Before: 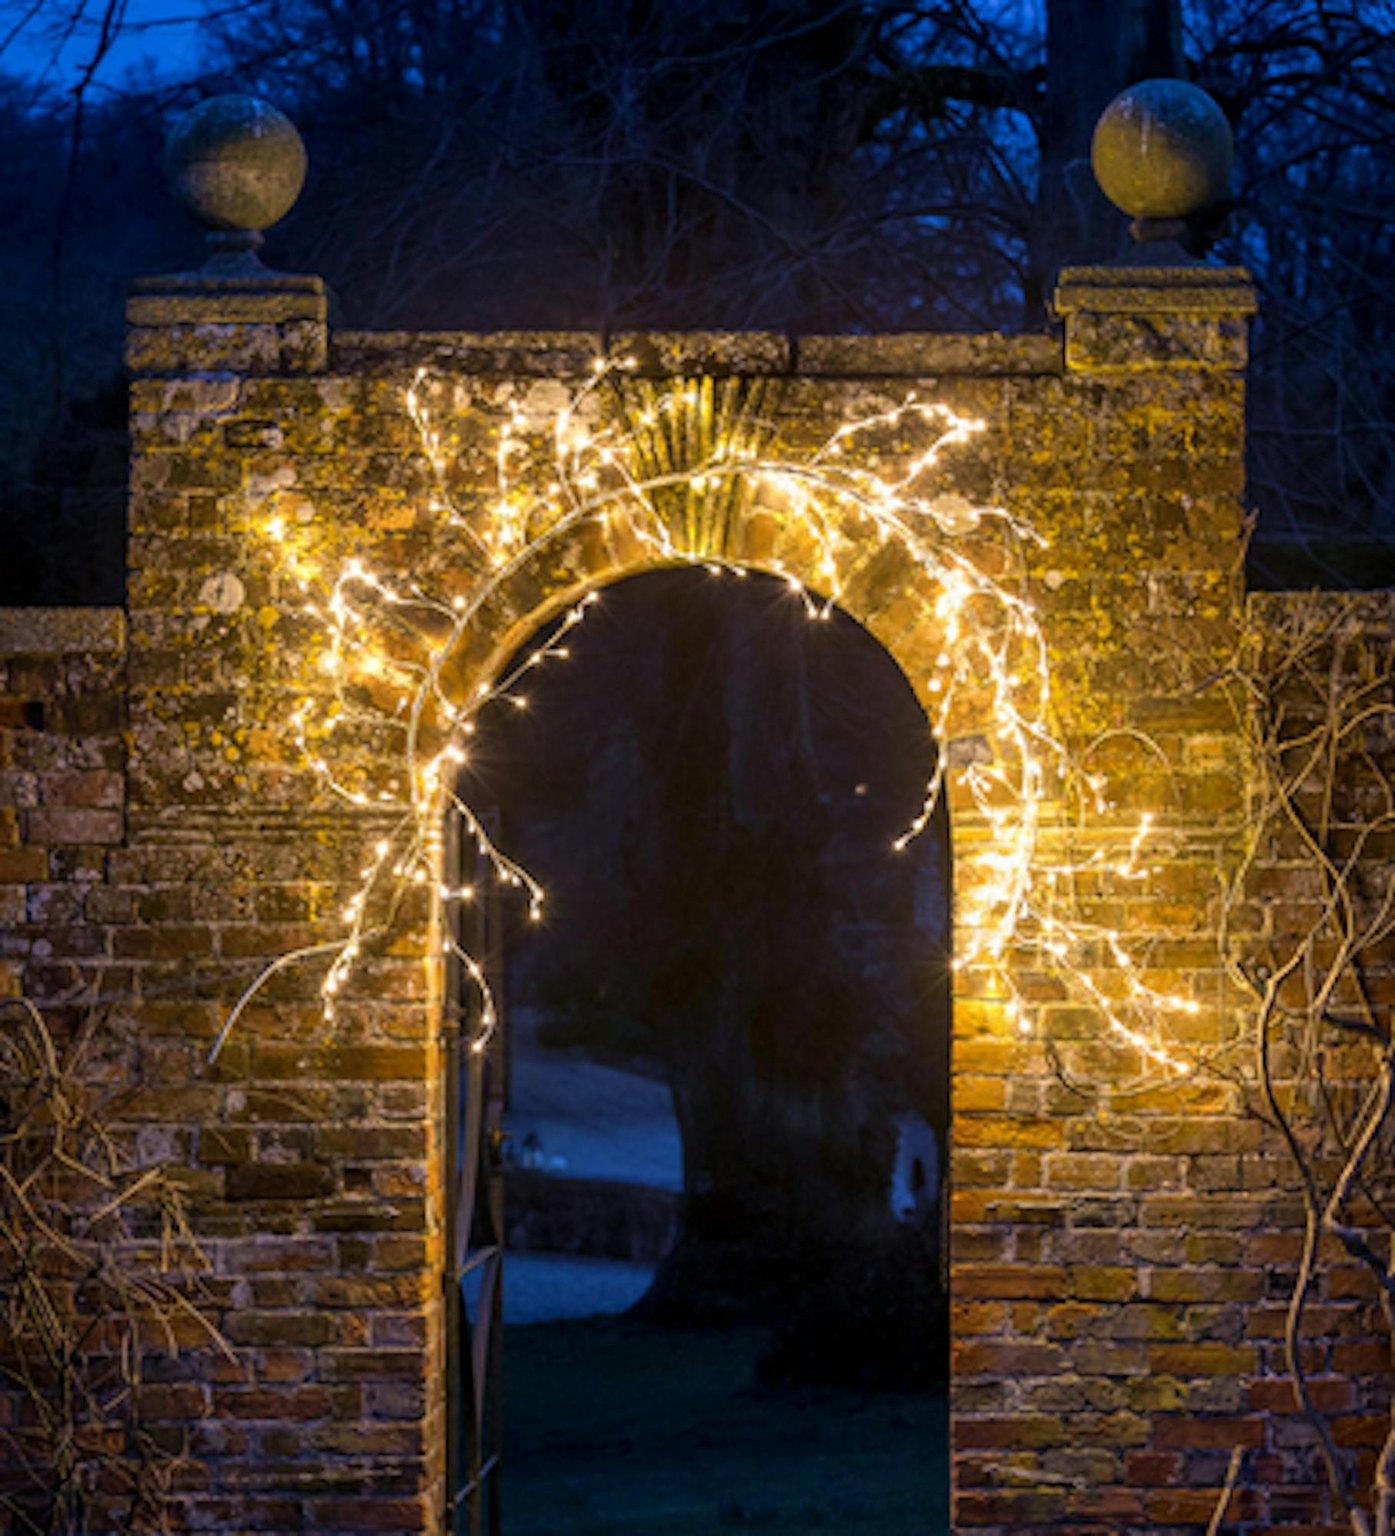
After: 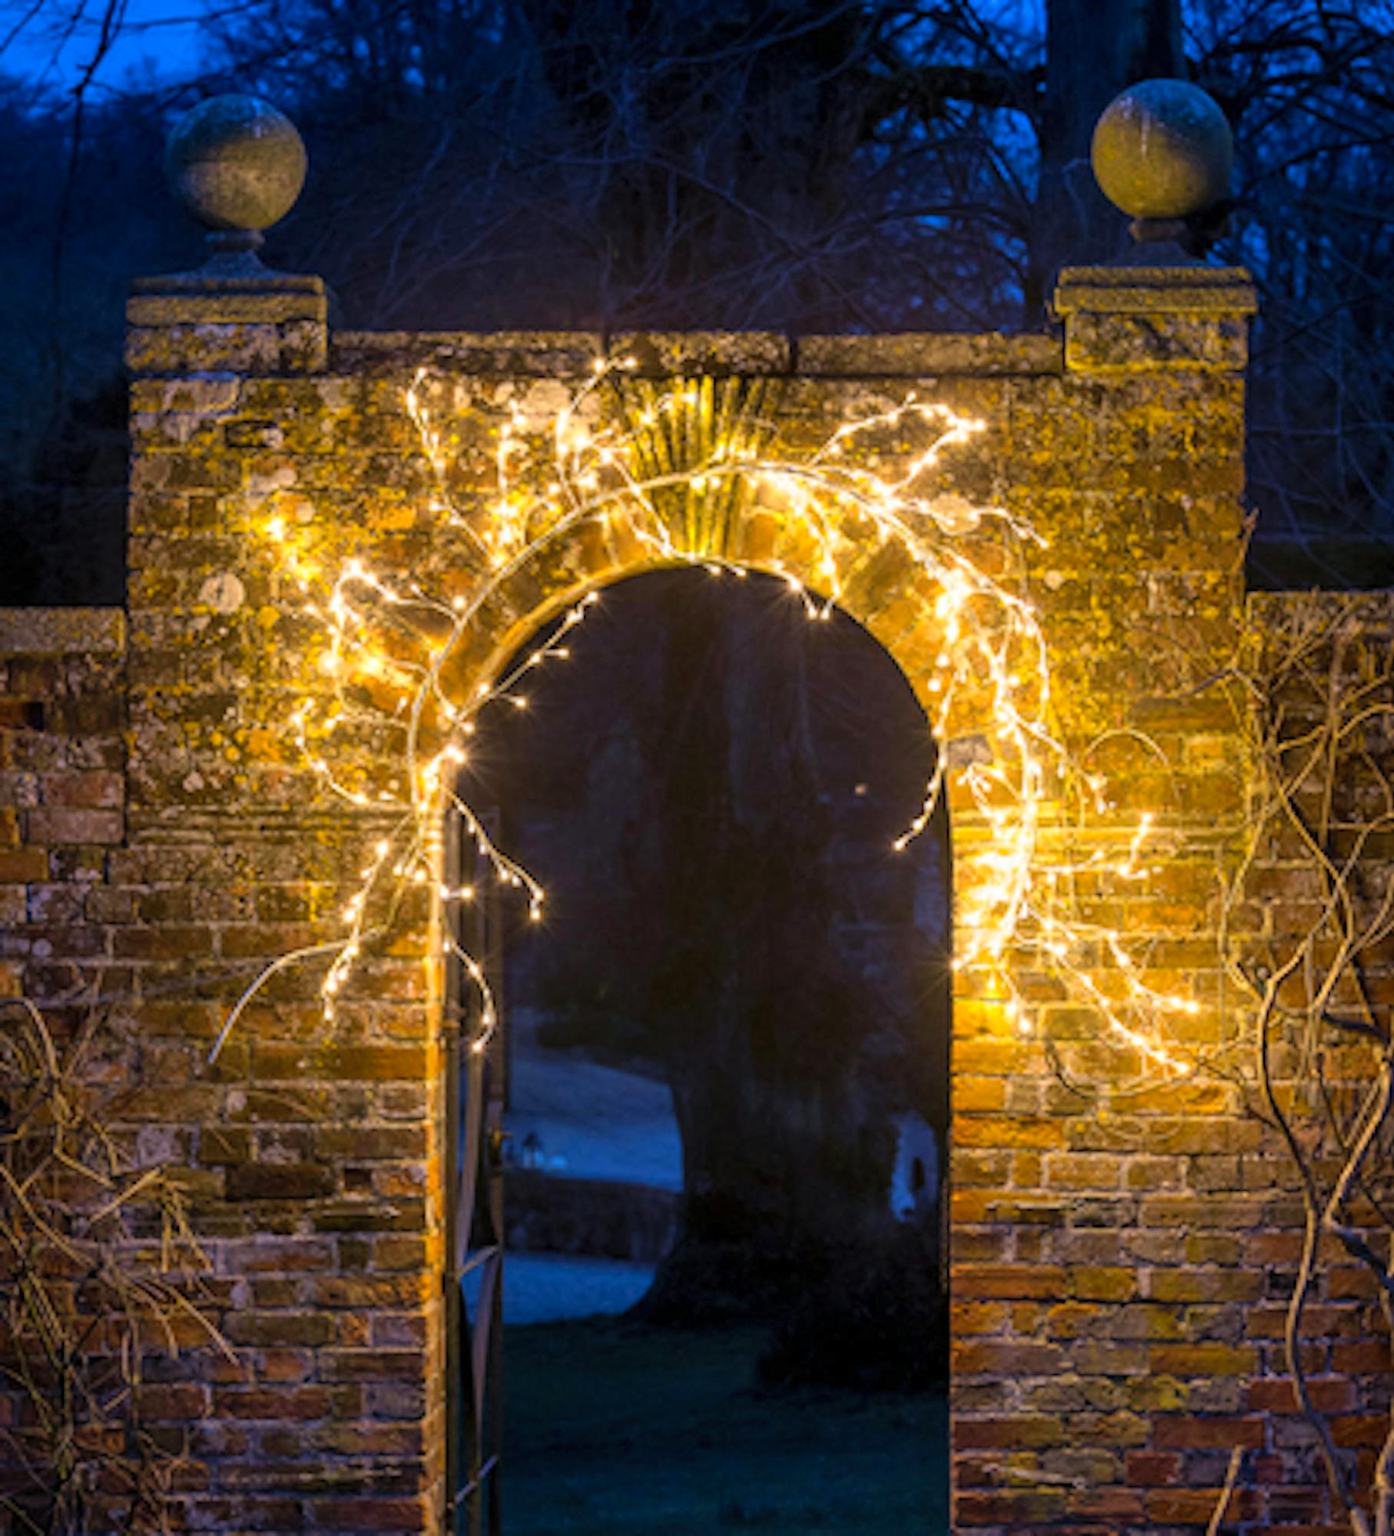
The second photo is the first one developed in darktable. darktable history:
contrast brightness saturation: contrast 0.07, brightness 0.08, saturation 0.18
tone equalizer: -8 EV 0.06 EV, smoothing diameter 25%, edges refinement/feathering 10, preserve details guided filter
